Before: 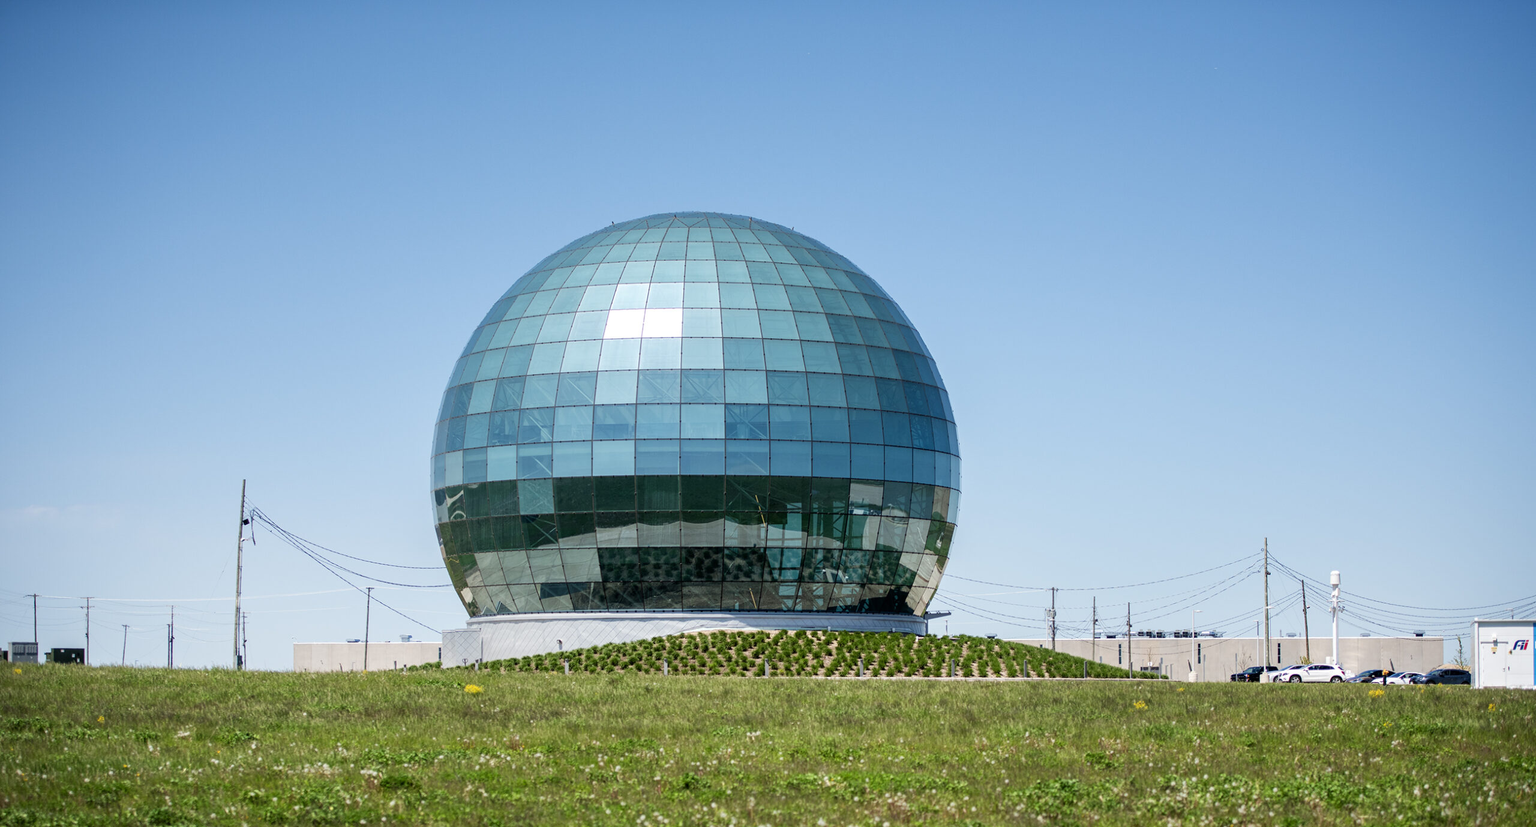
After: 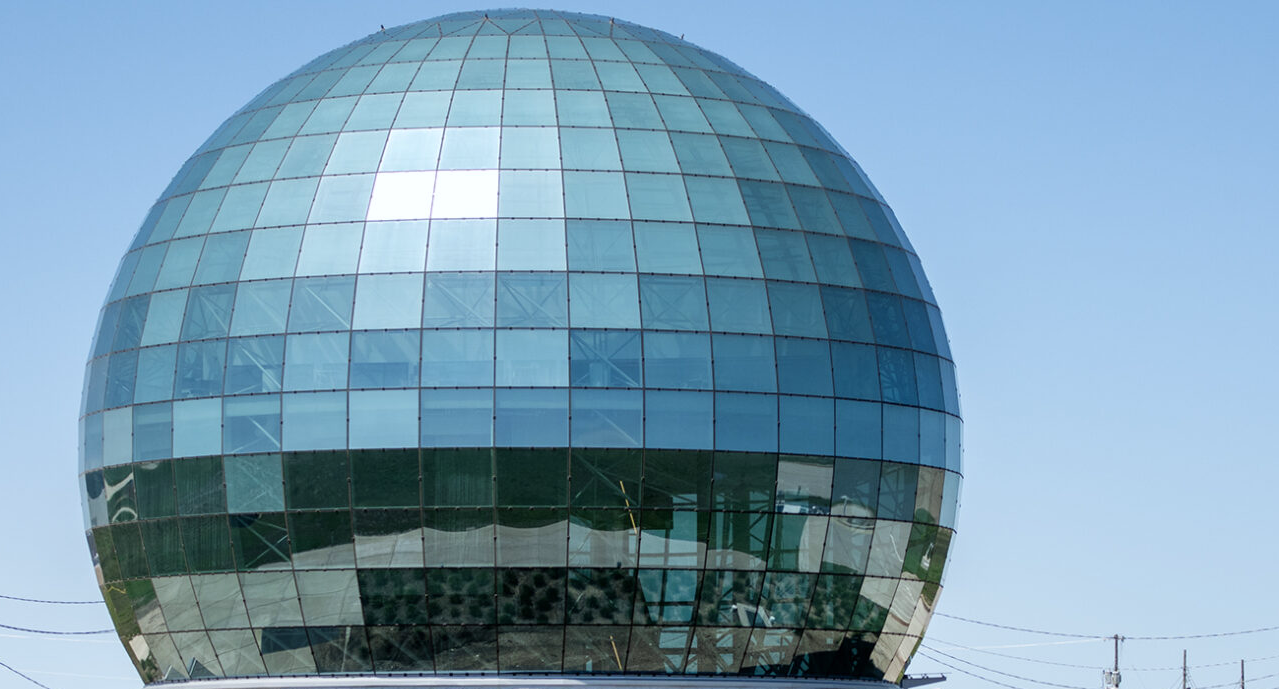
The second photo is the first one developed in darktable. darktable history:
white balance: red 0.982, blue 1.018
crop: left 25%, top 25%, right 25%, bottom 25%
